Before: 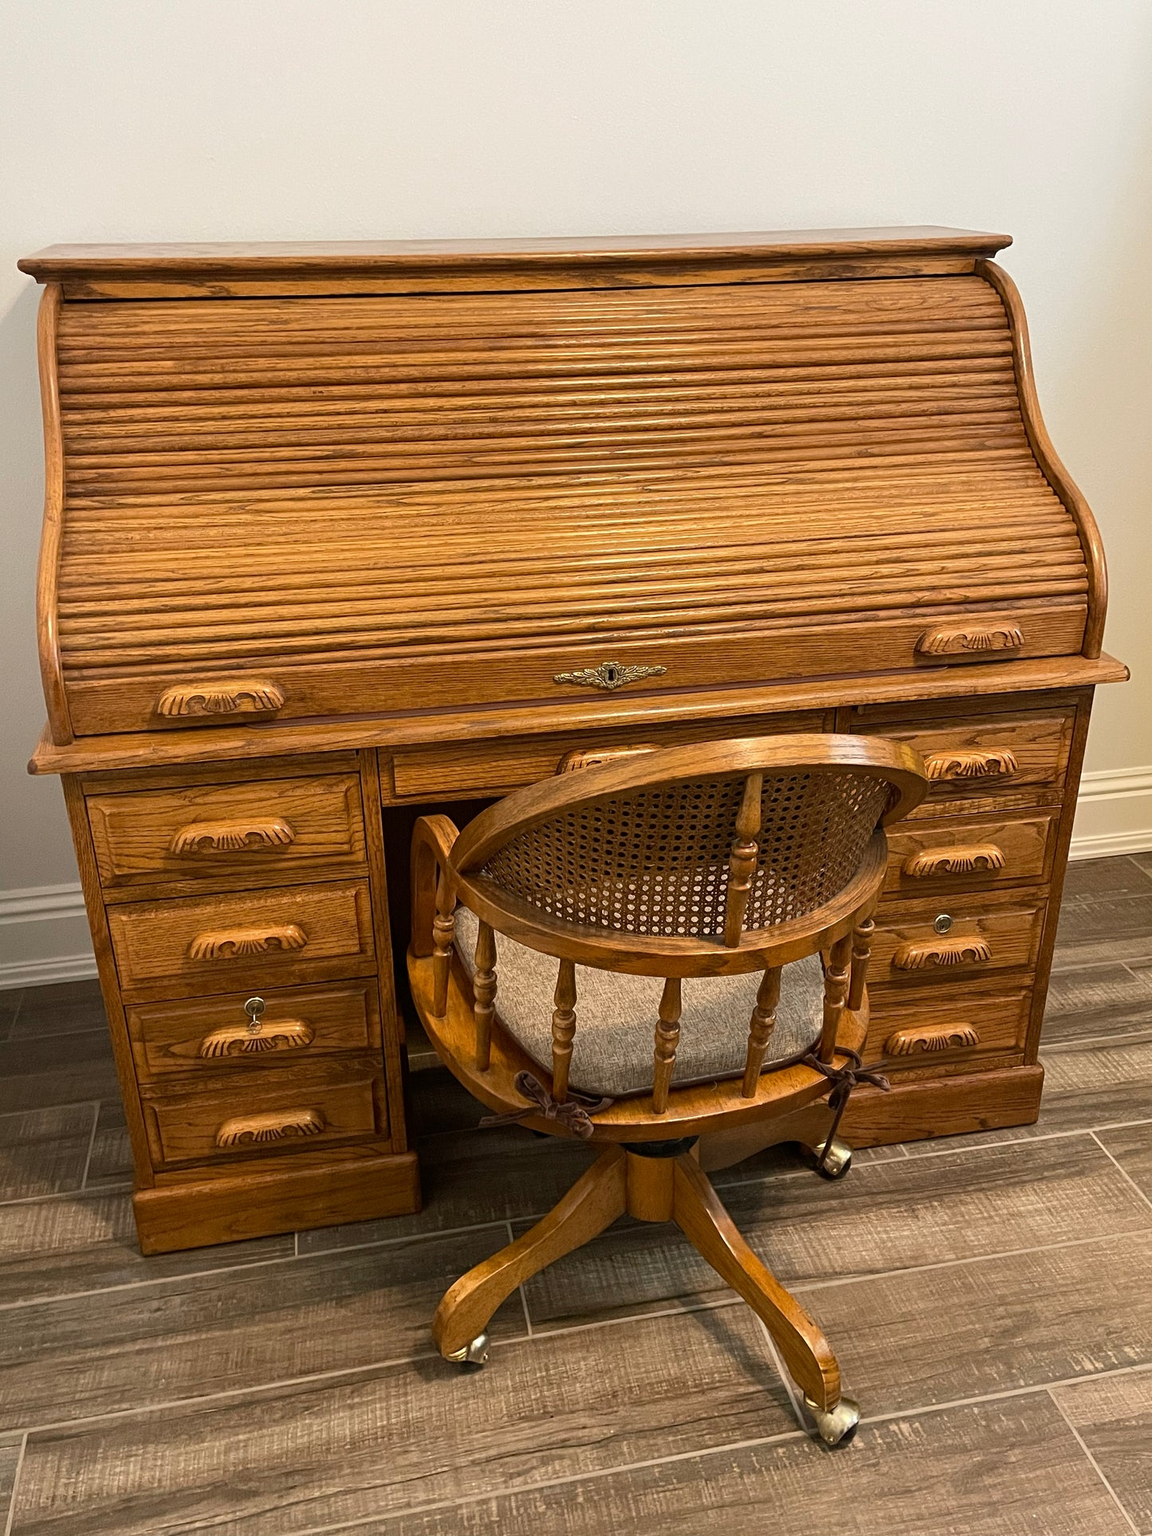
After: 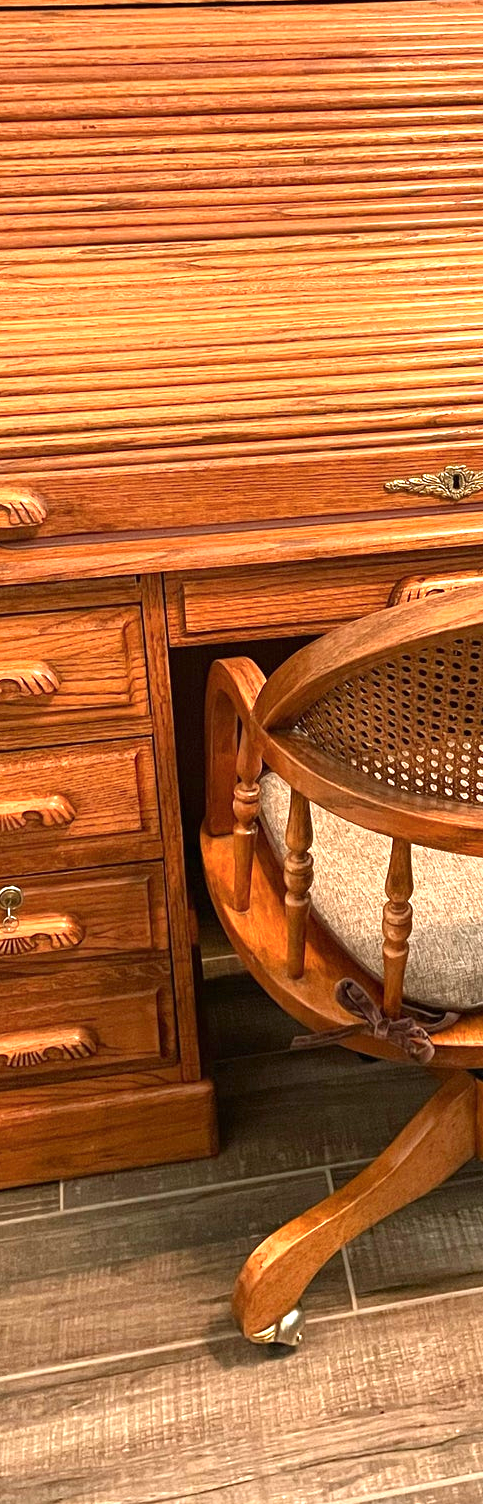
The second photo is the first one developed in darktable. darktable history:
crop and rotate: left 21.507%, top 18.968%, right 45.053%, bottom 2.977%
color zones: curves: ch1 [(0.239, 0.552) (0.75, 0.5)]; ch2 [(0.25, 0.462) (0.749, 0.457)]
exposure: black level correction 0, exposure 1 EV, compensate exposure bias true, compensate highlight preservation false
